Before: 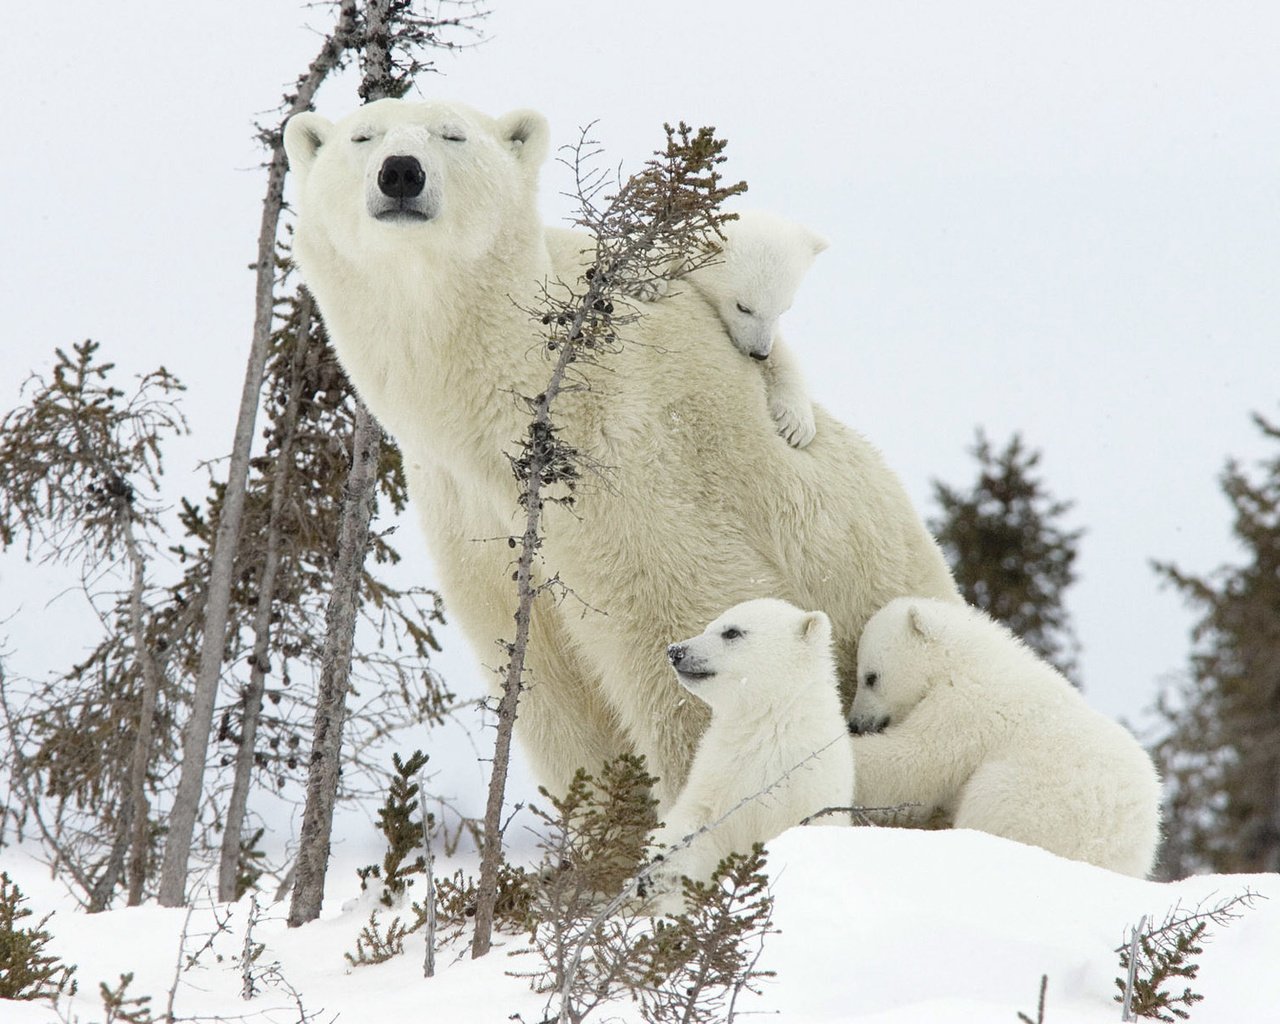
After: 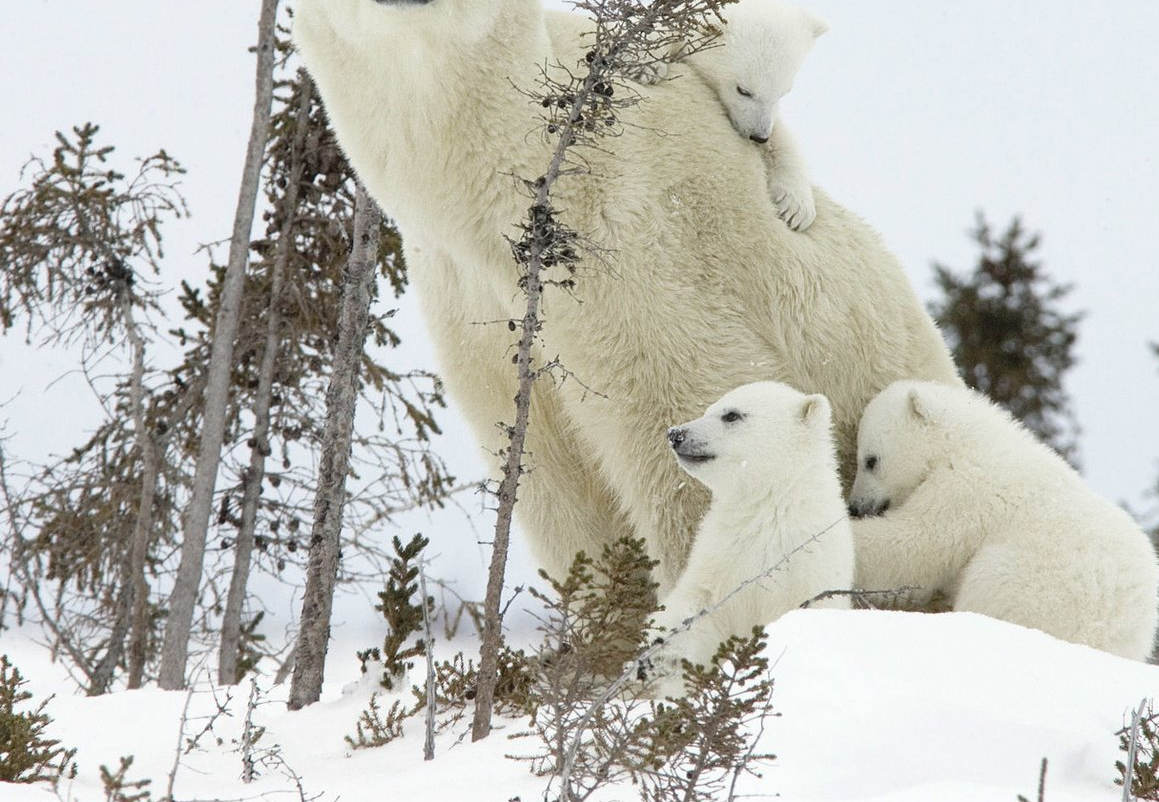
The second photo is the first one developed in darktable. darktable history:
crop: top 21.283%, right 9.431%, bottom 0.314%
